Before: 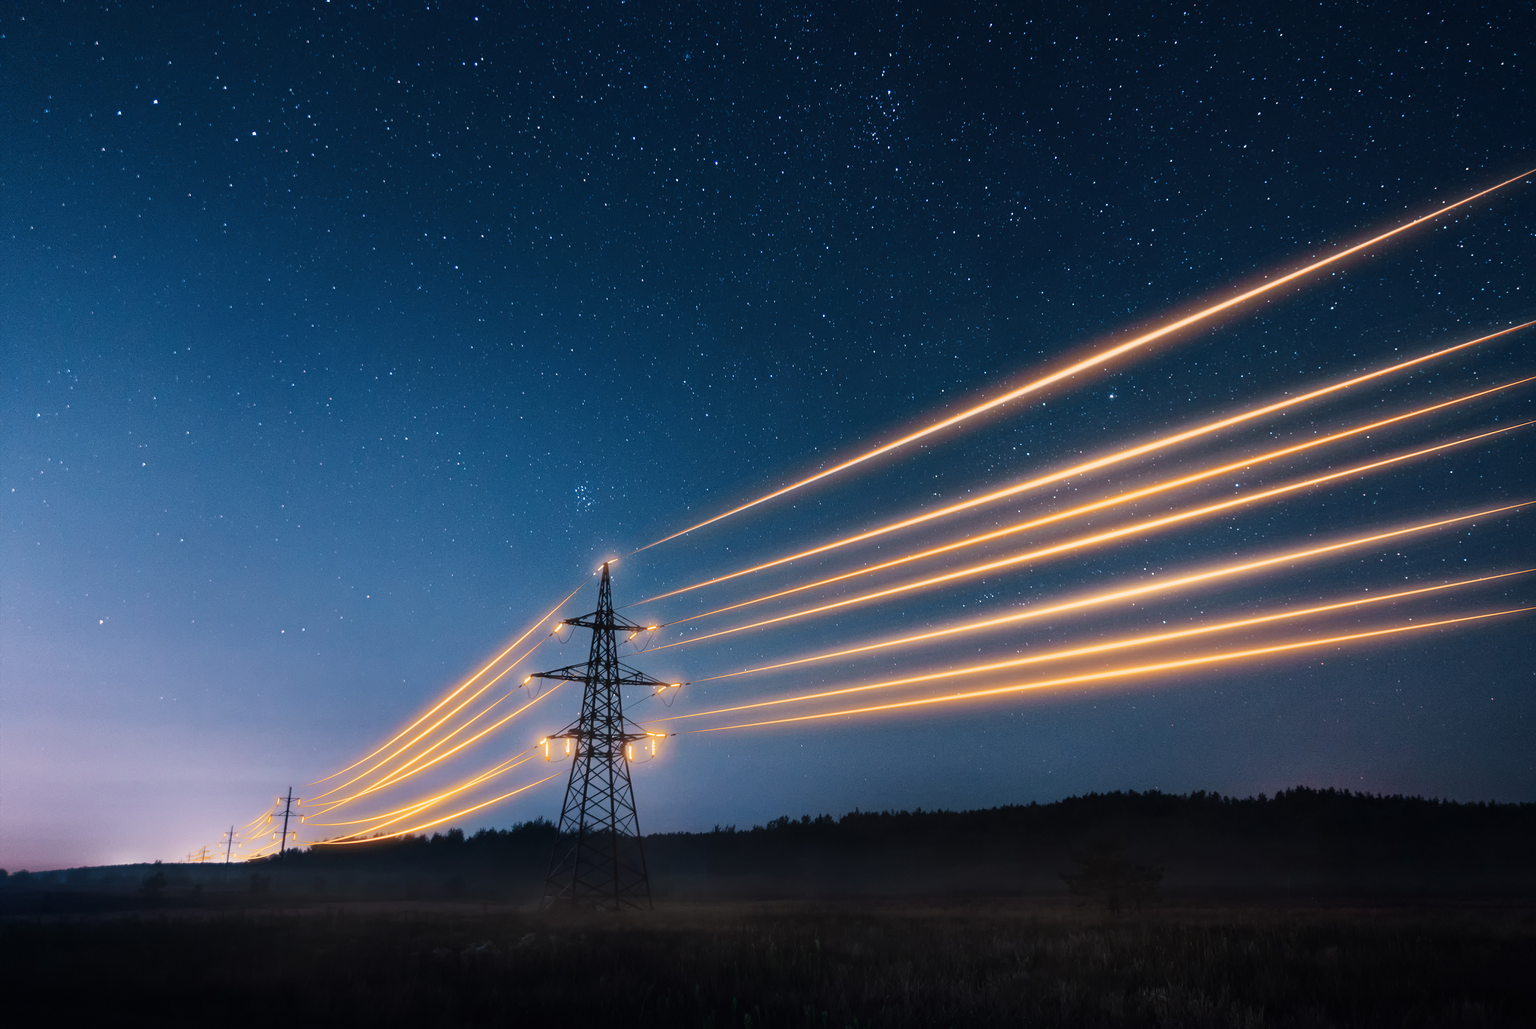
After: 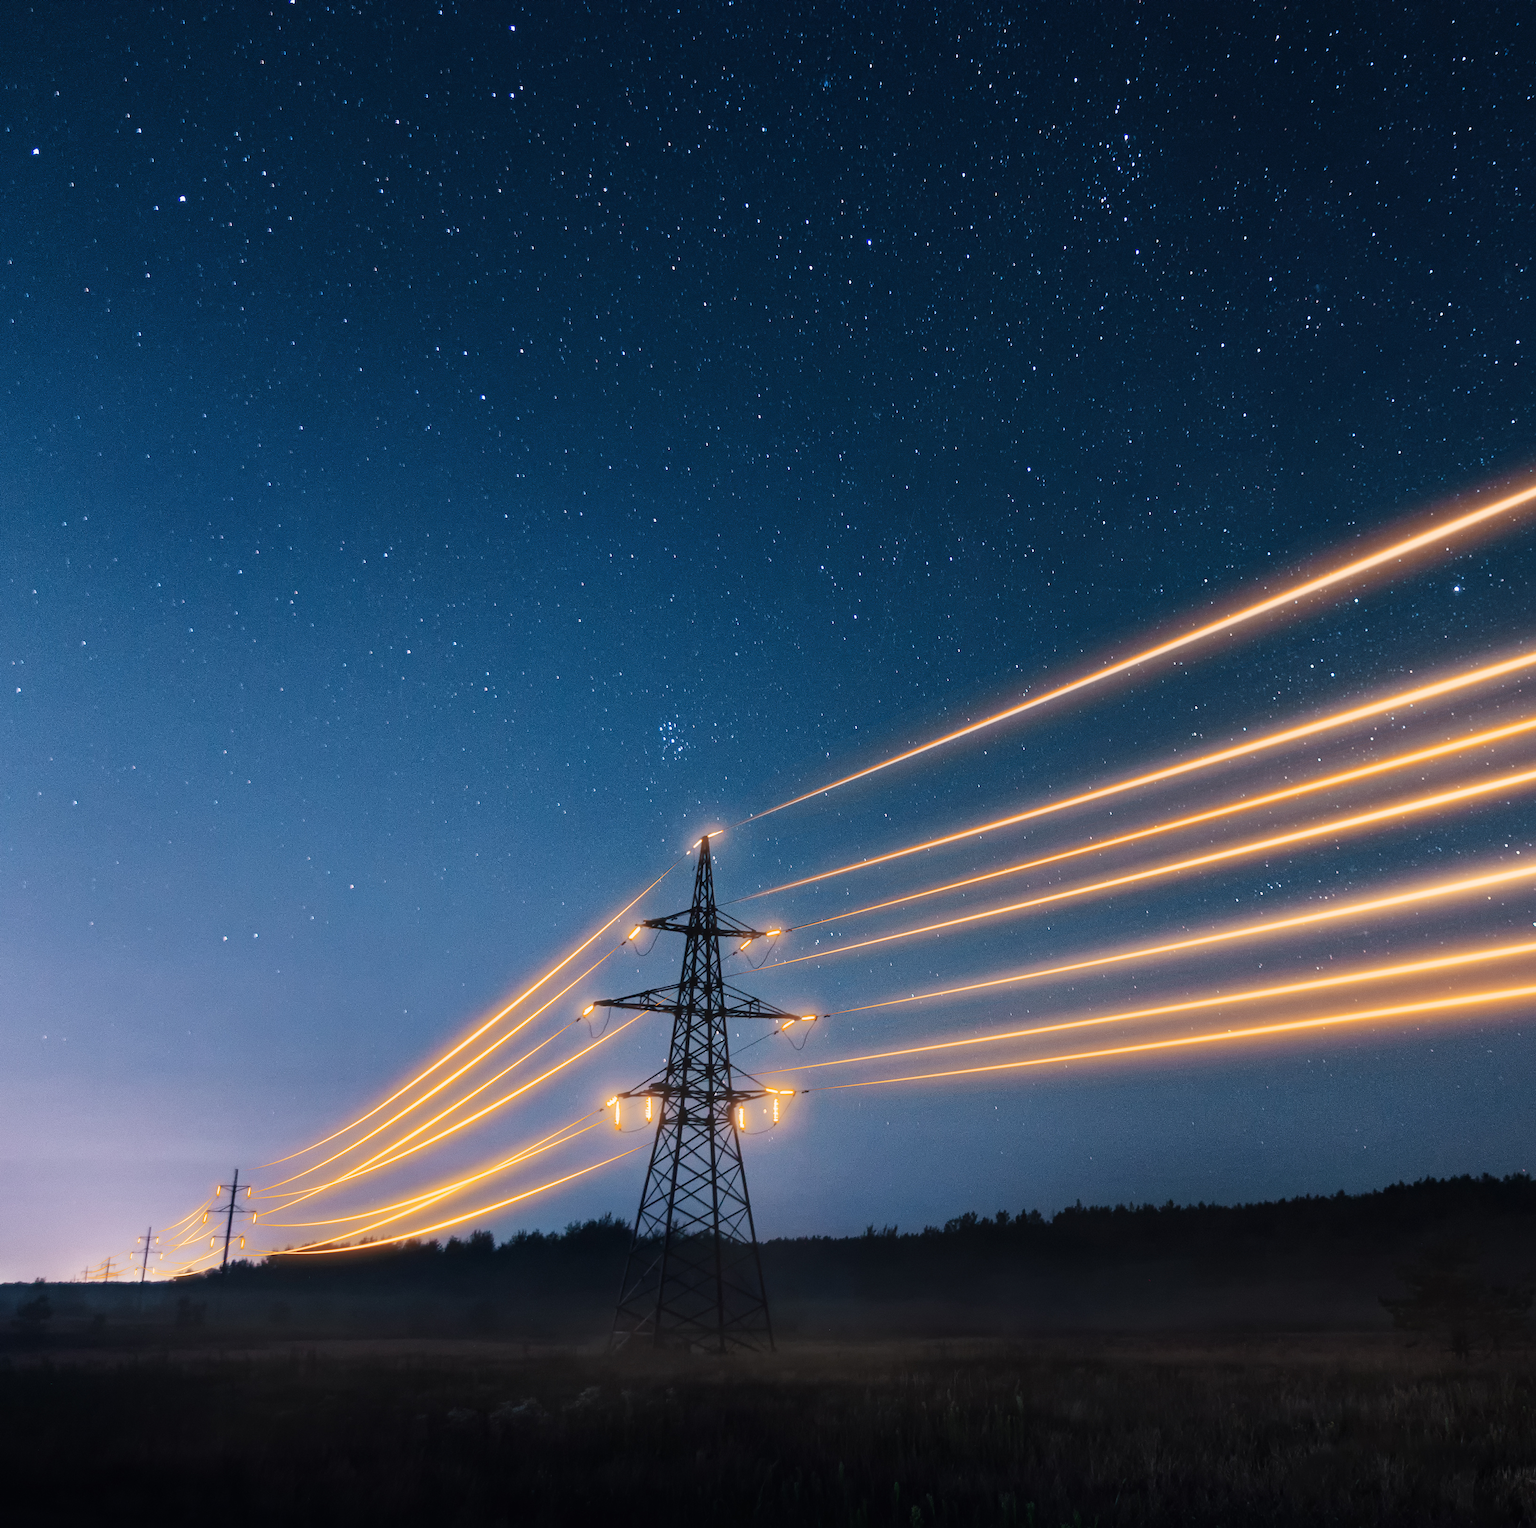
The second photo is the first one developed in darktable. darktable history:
local contrast: mode bilateral grid, contrast 10, coarseness 26, detail 115%, midtone range 0.2
crop and rotate: left 8.569%, right 24.134%
